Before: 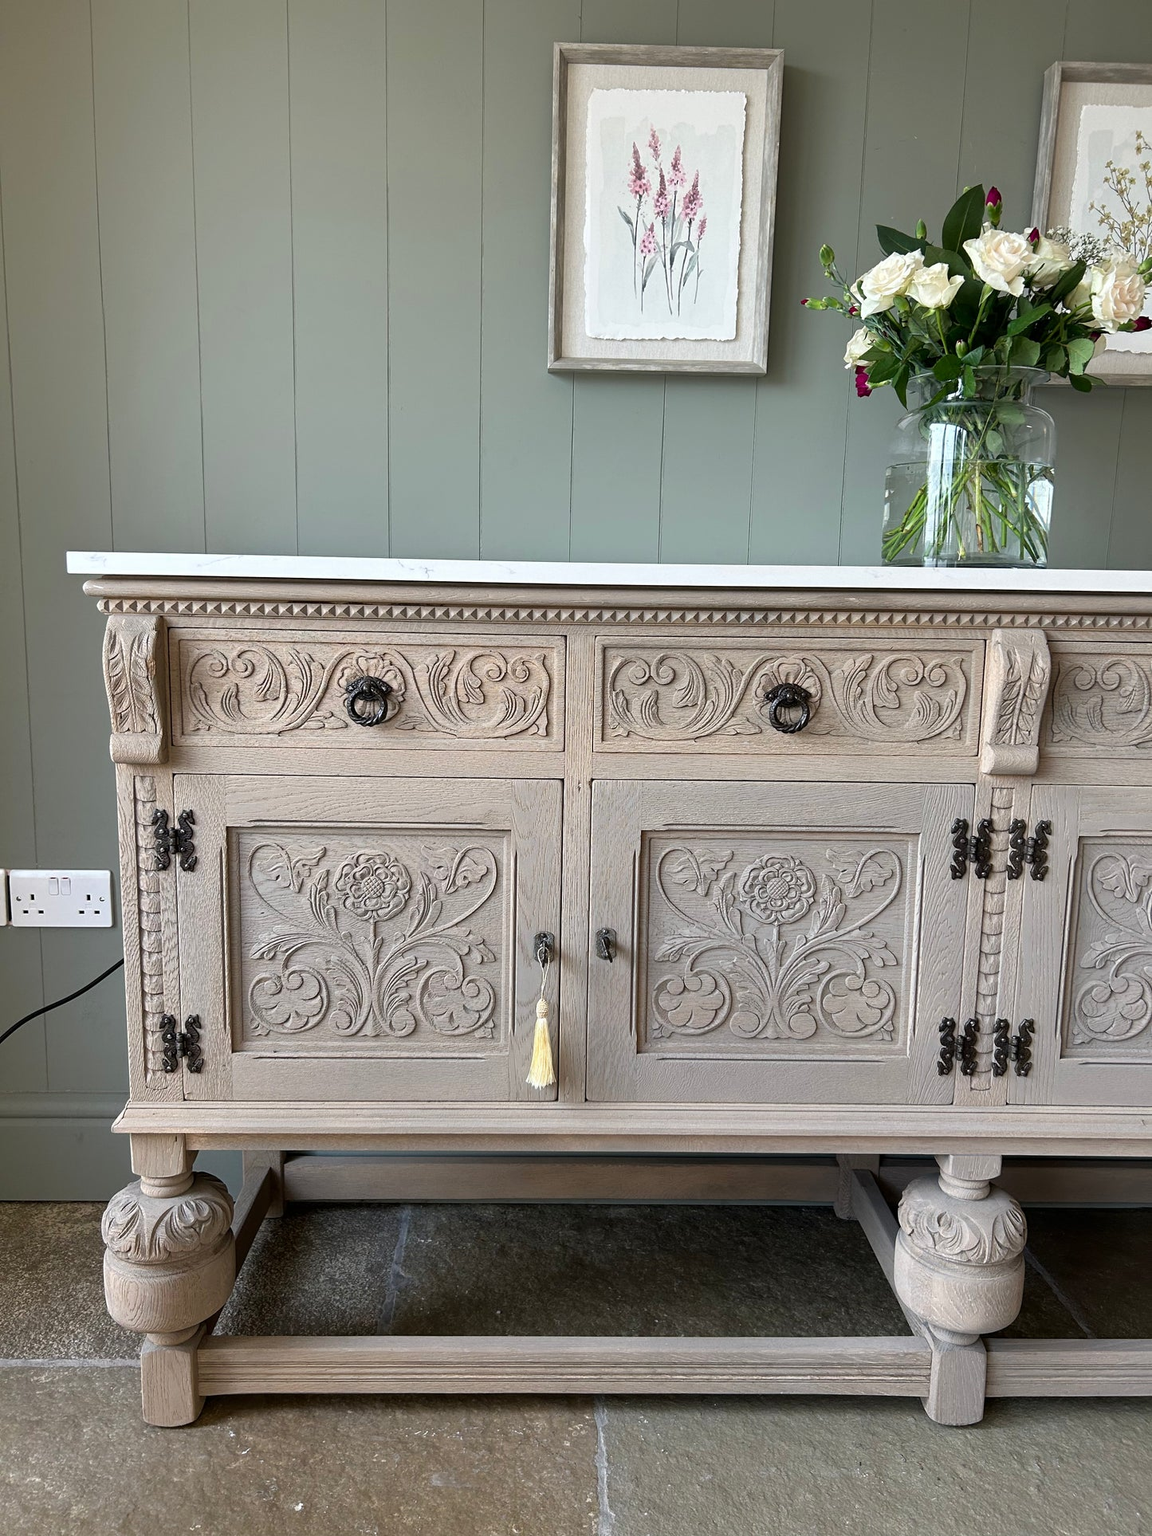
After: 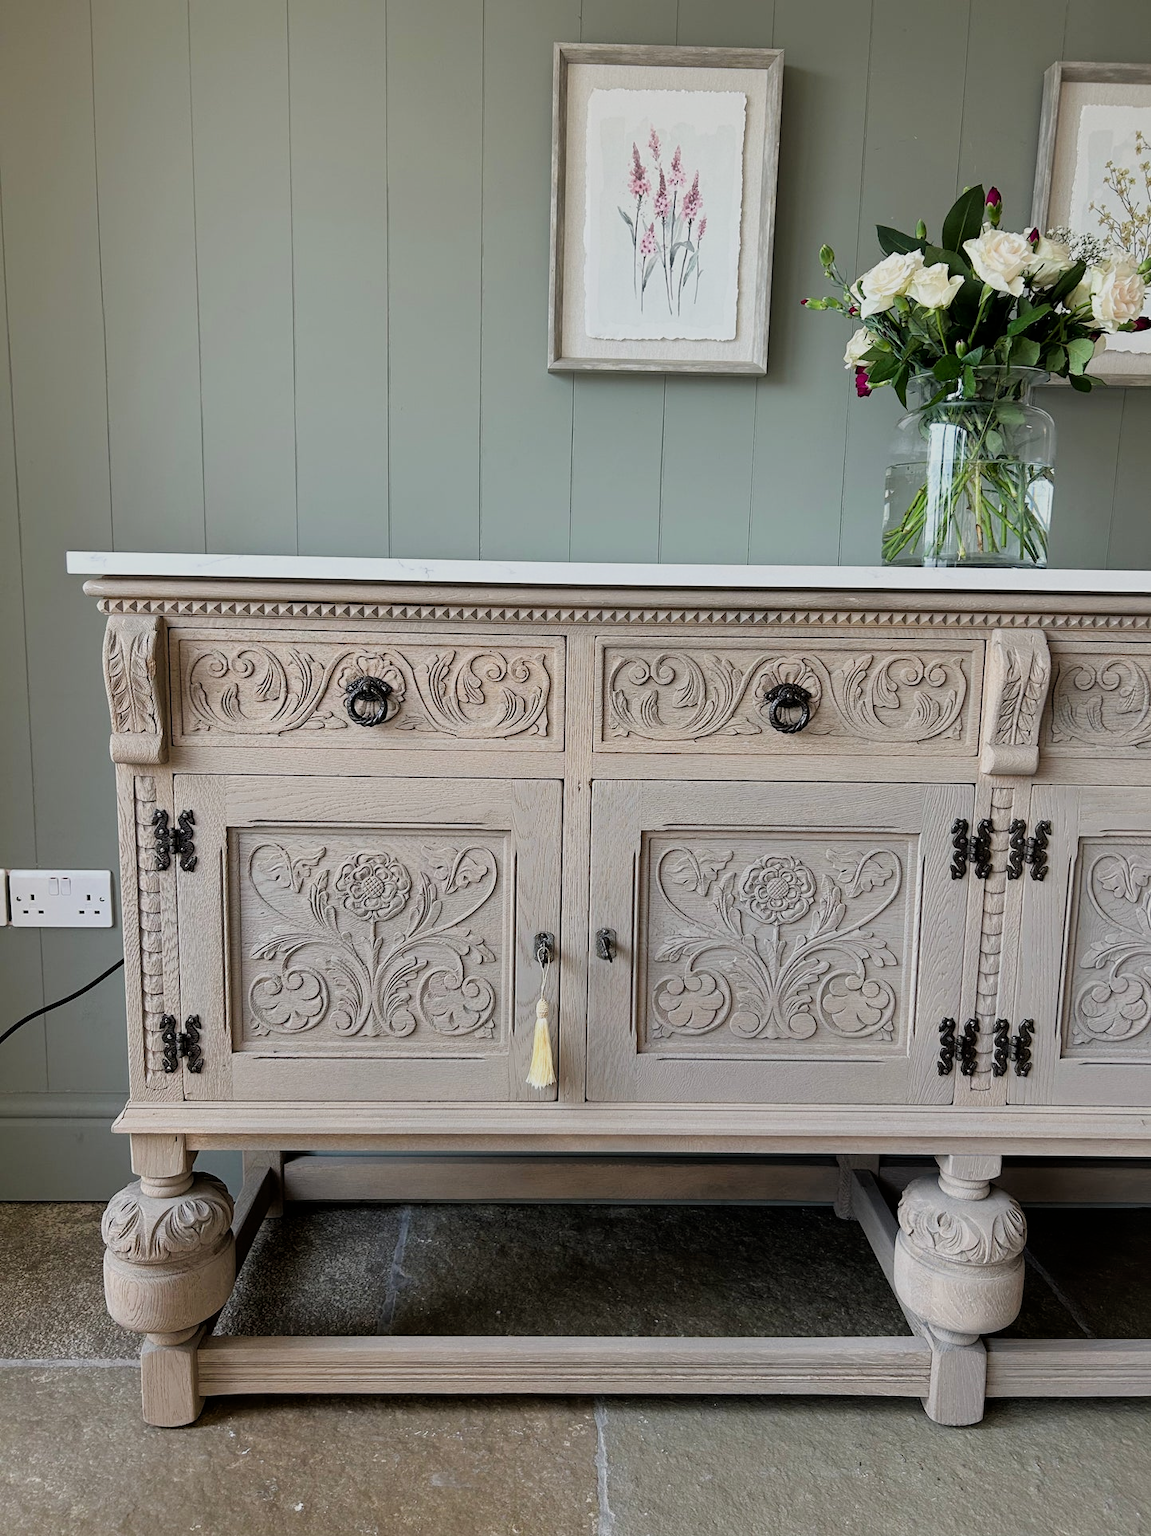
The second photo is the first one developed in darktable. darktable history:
exposure: compensate highlight preservation false
filmic rgb: hardness 4.17
